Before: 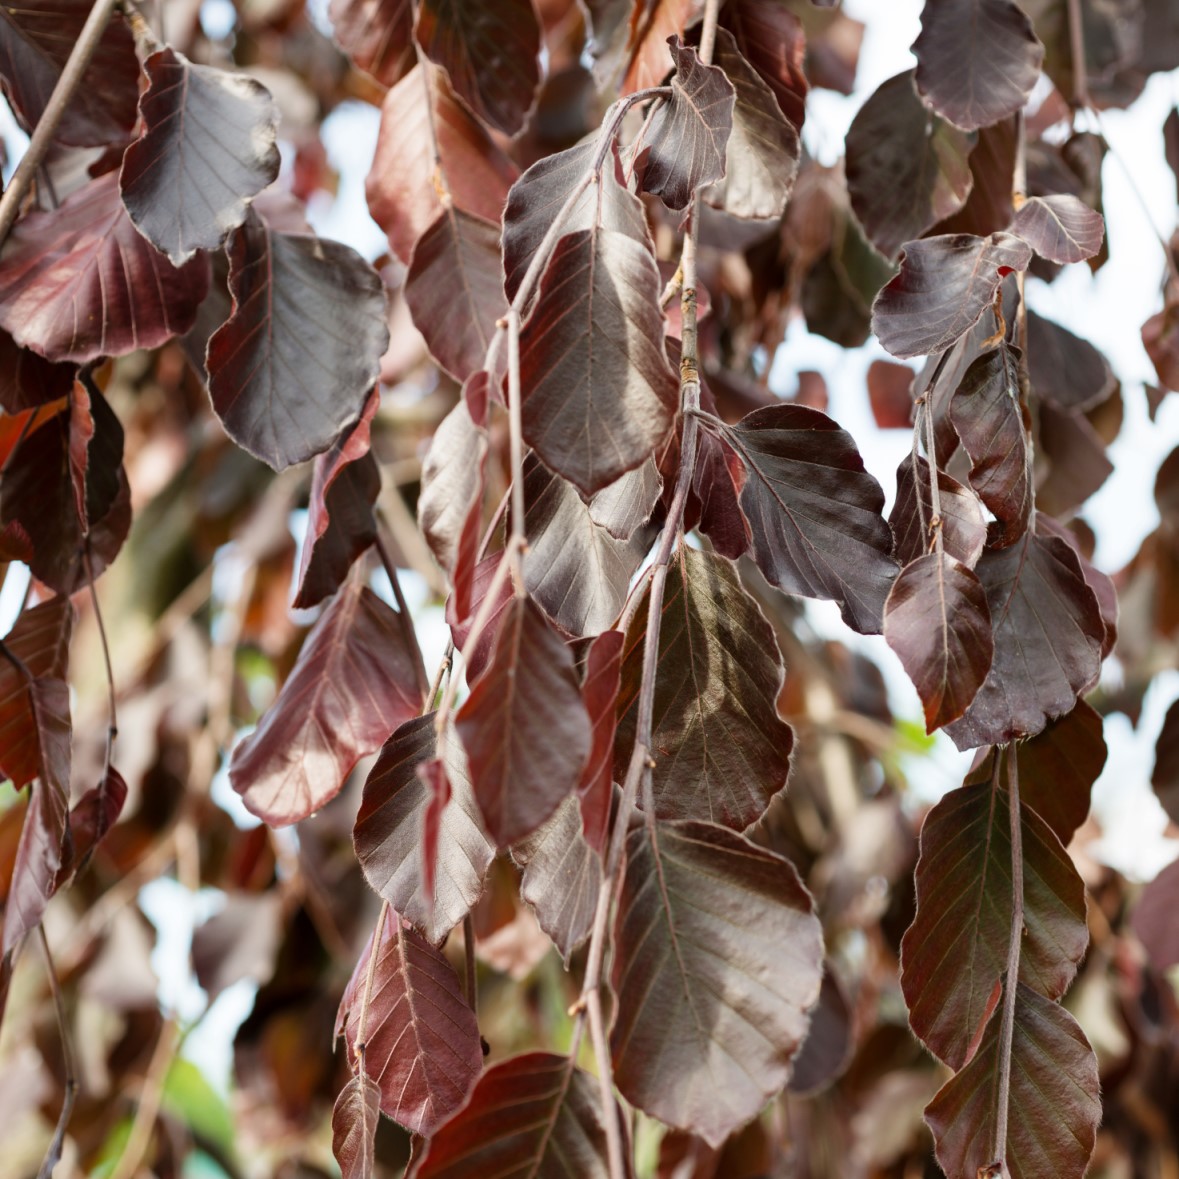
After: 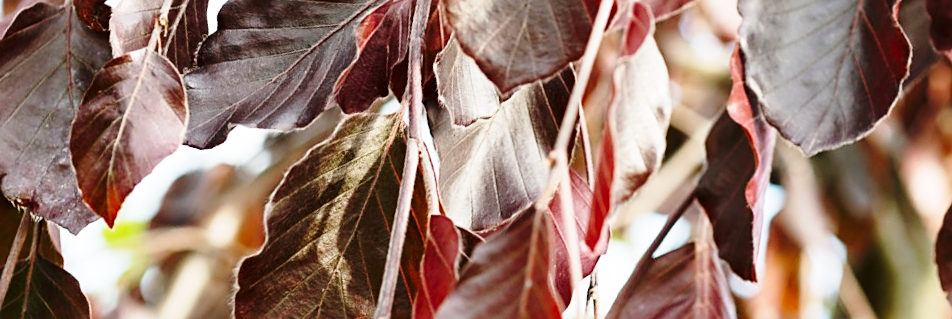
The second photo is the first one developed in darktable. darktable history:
base curve: curves: ch0 [(0, 0) (0.028, 0.03) (0.121, 0.232) (0.46, 0.748) (0.859, 0.968) (1, 1)], preserve colors none
sharpen: on, module defaults
crop and rotate: angle 16.12°, top 30.835%, bottom 35.653%
